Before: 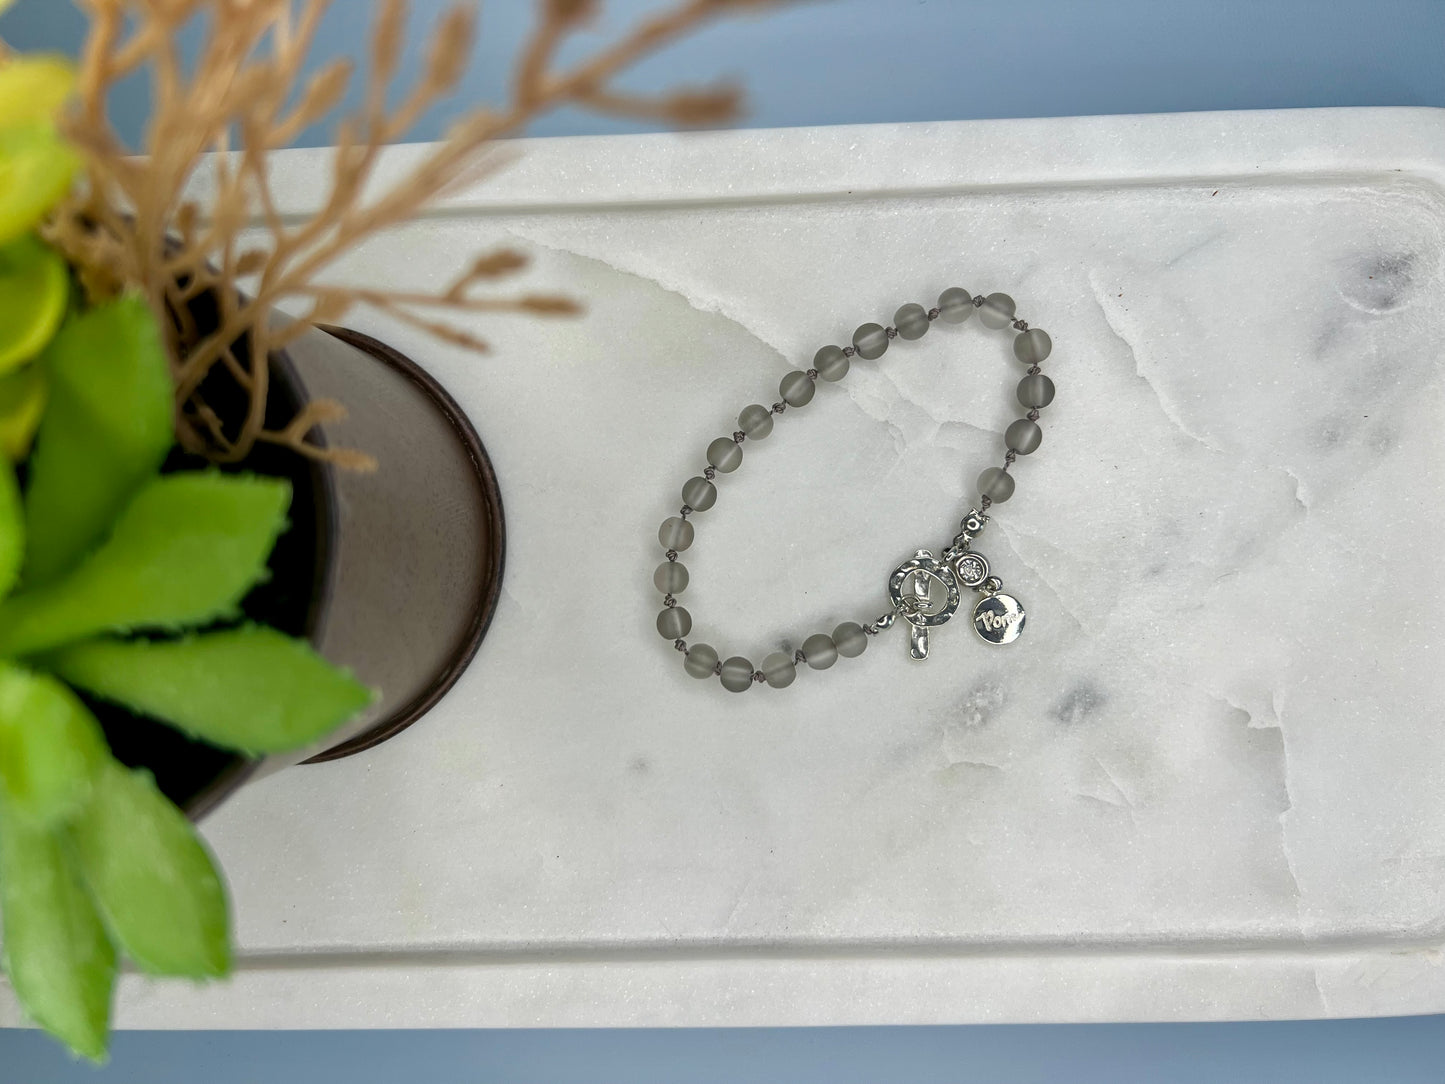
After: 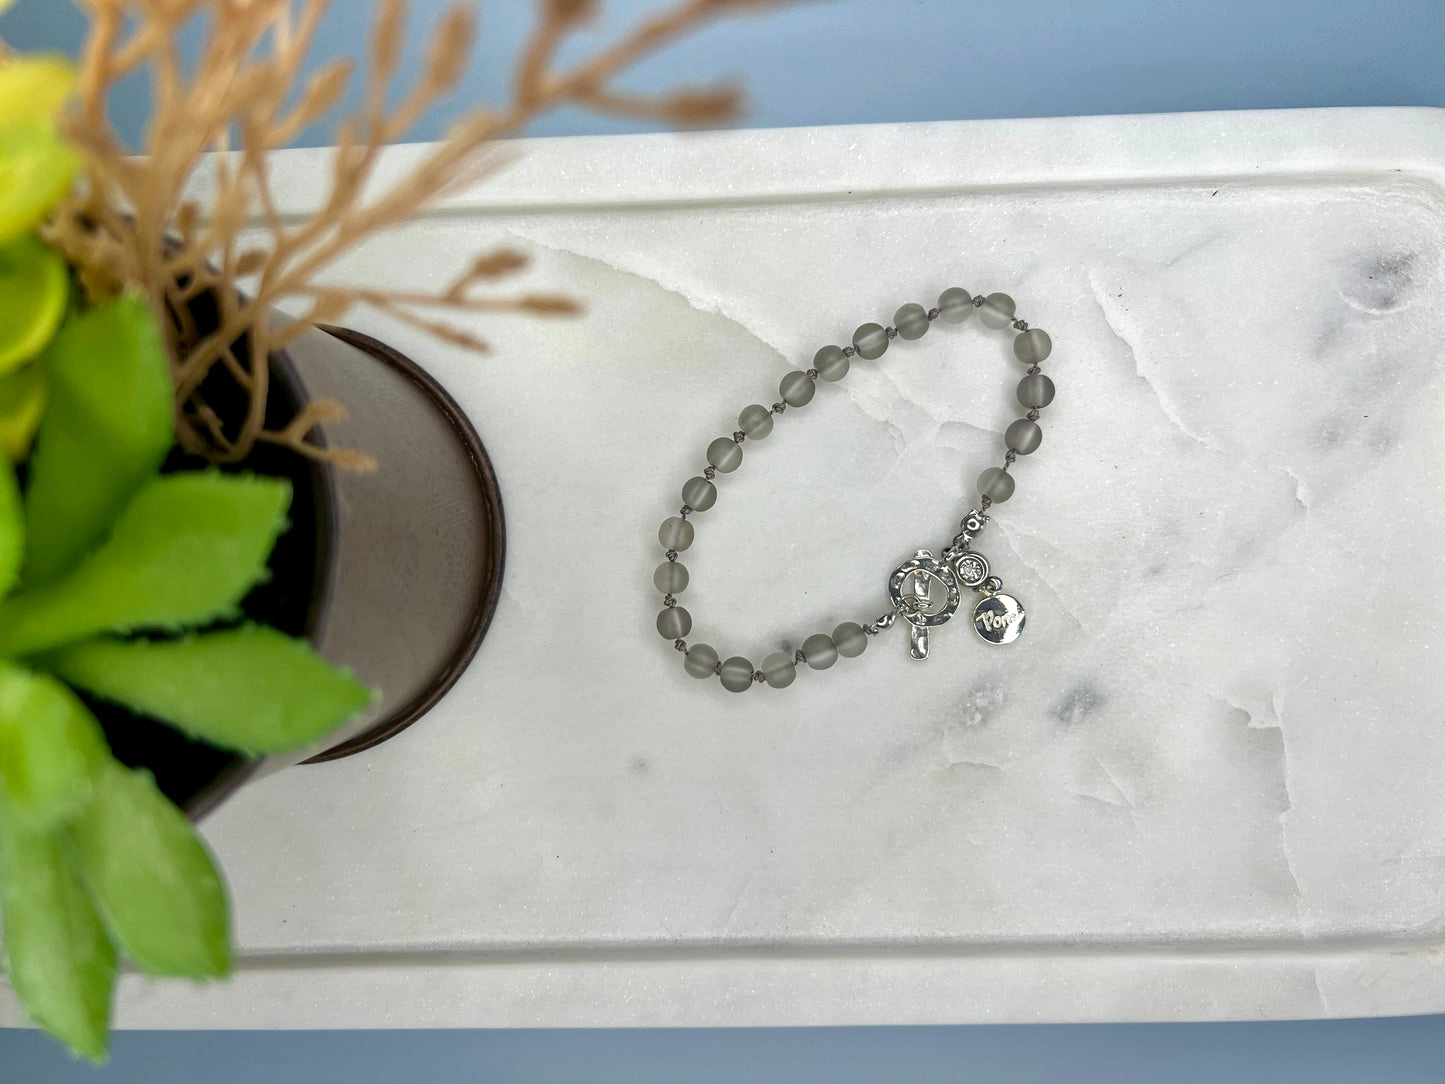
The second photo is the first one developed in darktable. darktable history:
exposure: exposure 0.29 EV, compensate highlight preservation false
graduated density: rotation -180°, offset 27.42
